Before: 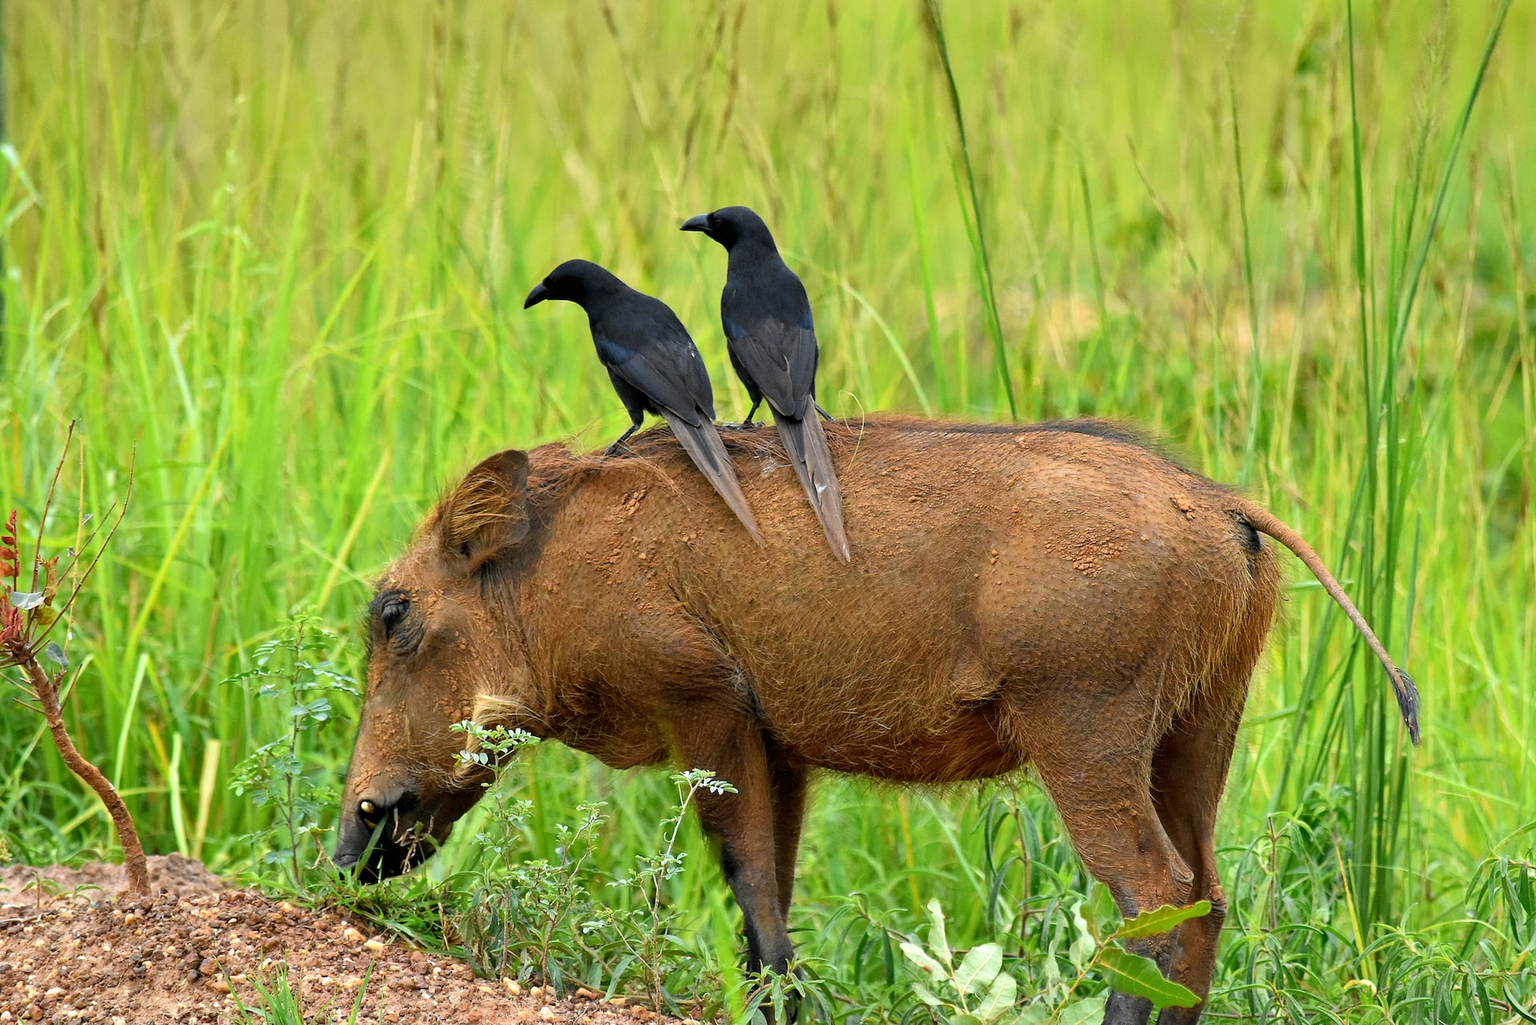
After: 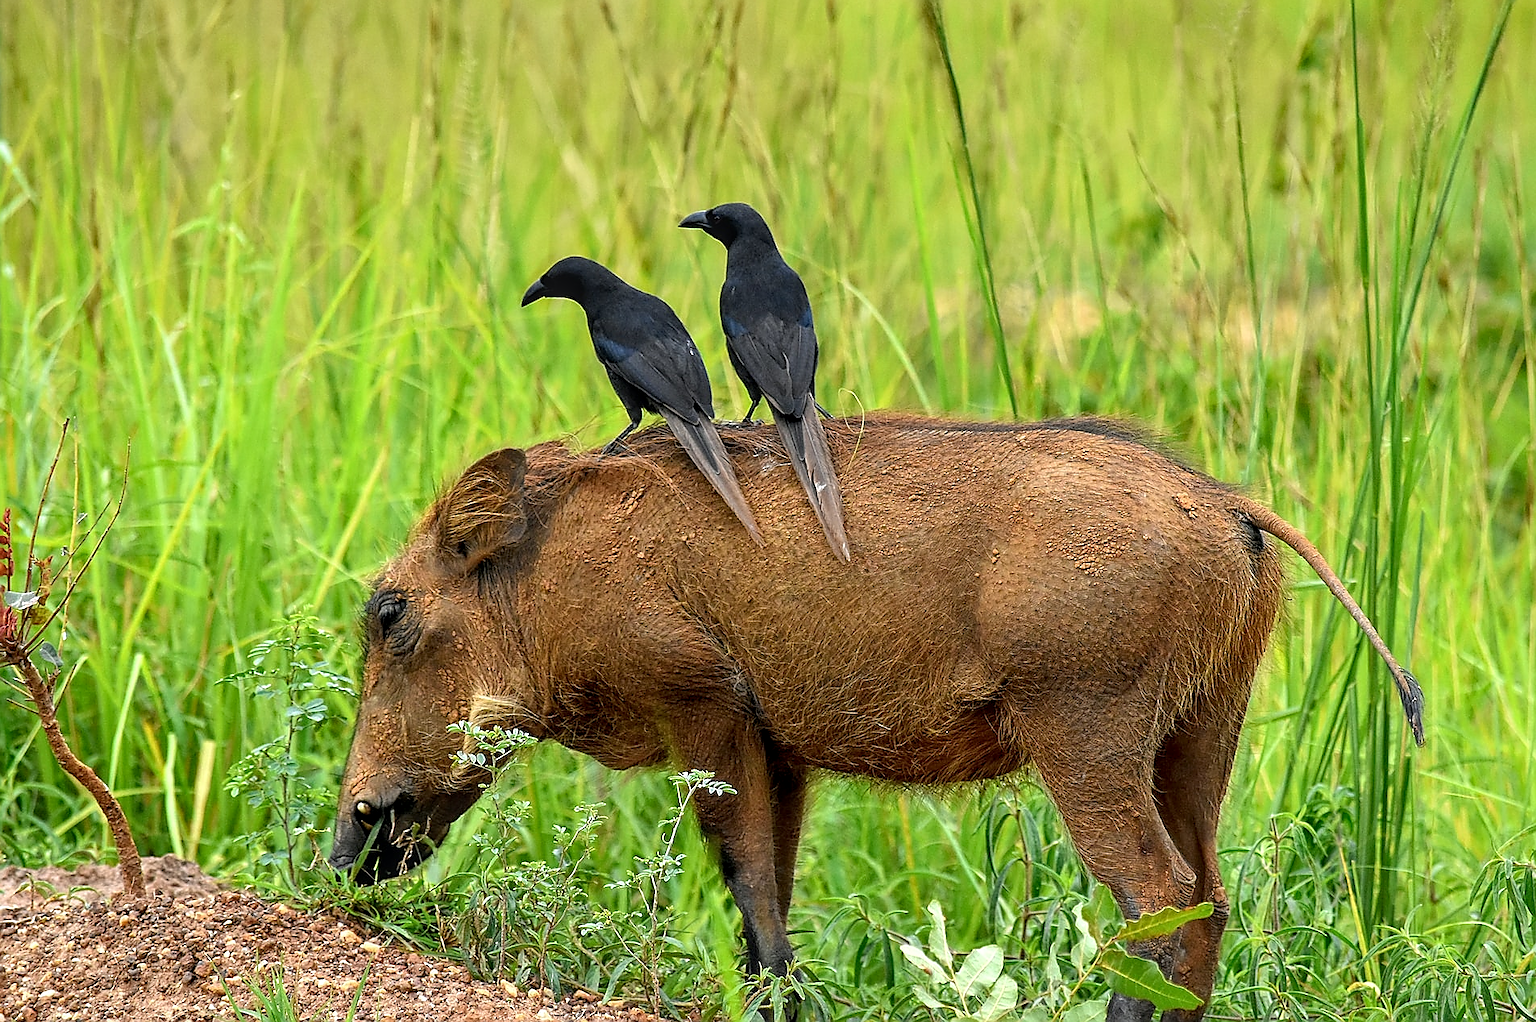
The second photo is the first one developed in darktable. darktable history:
local contrast: on, module defaults
sharpen: radius 1.4, amount 1.25, threshold 0.7
crop: left 0.434%, top 0.485%, right 0.244%, bottom 0.386%
